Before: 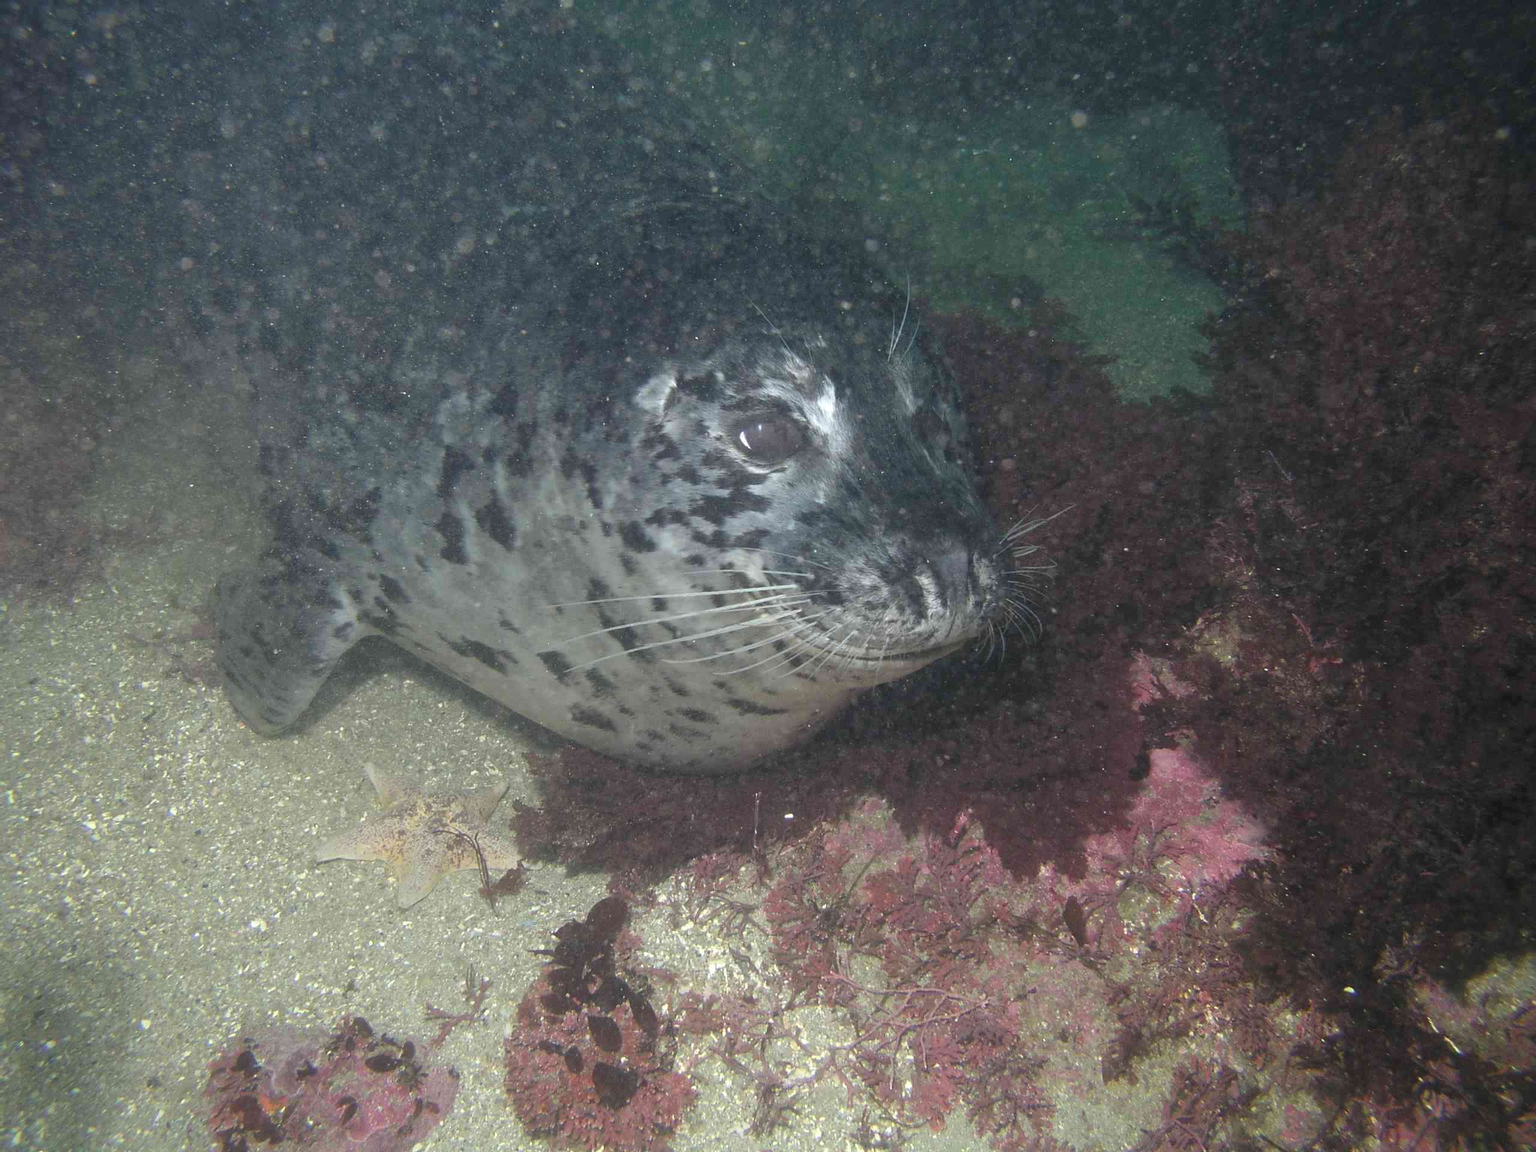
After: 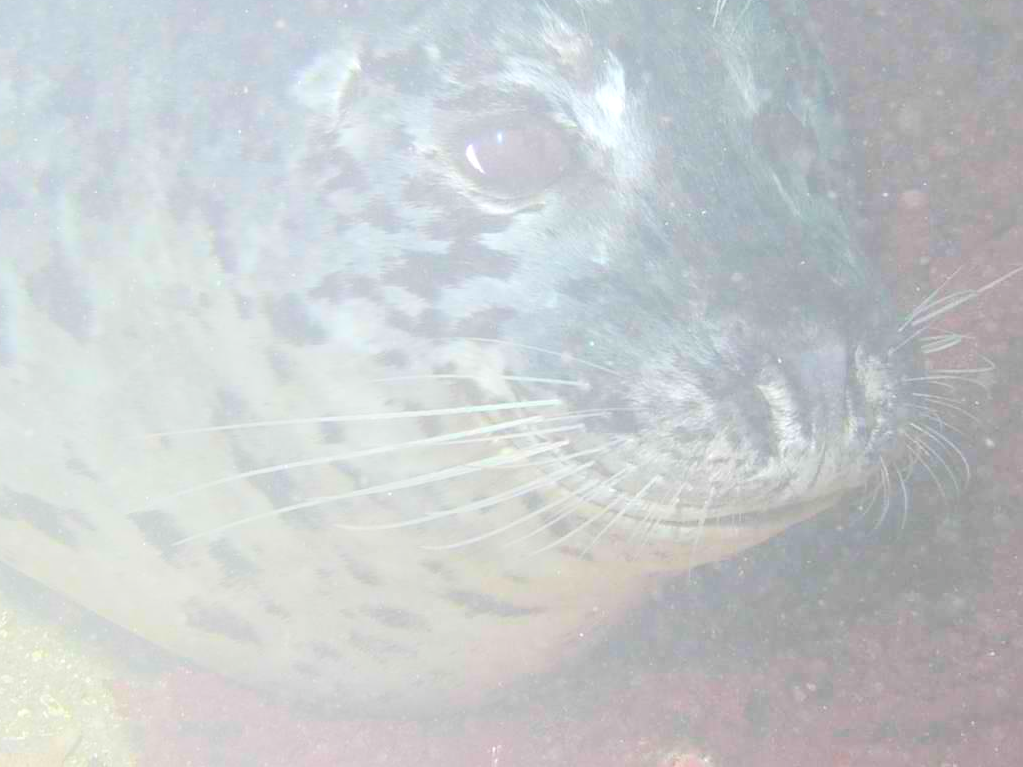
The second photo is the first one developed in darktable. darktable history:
contrast equalizer: octaves 7, y [[0.6 ×6], [0.55 ×6], [0 ×6], [0 ×6], [0 ×6]], mix 0.35
crop: left 30%, top 30%, right 30%, bottom 30%
bloom: size 70%, threshold 25%, strength 70%
